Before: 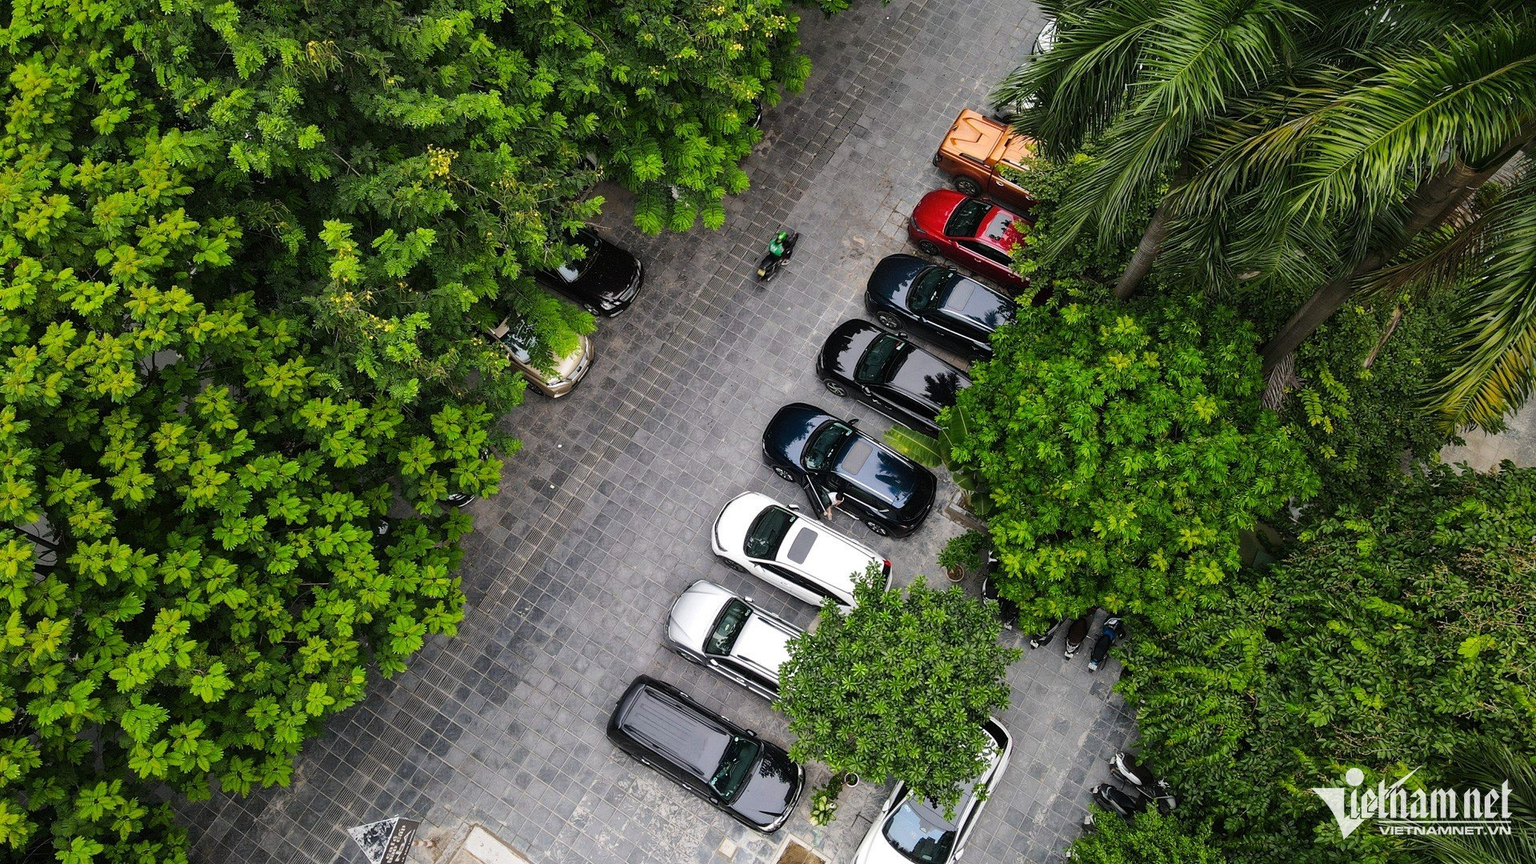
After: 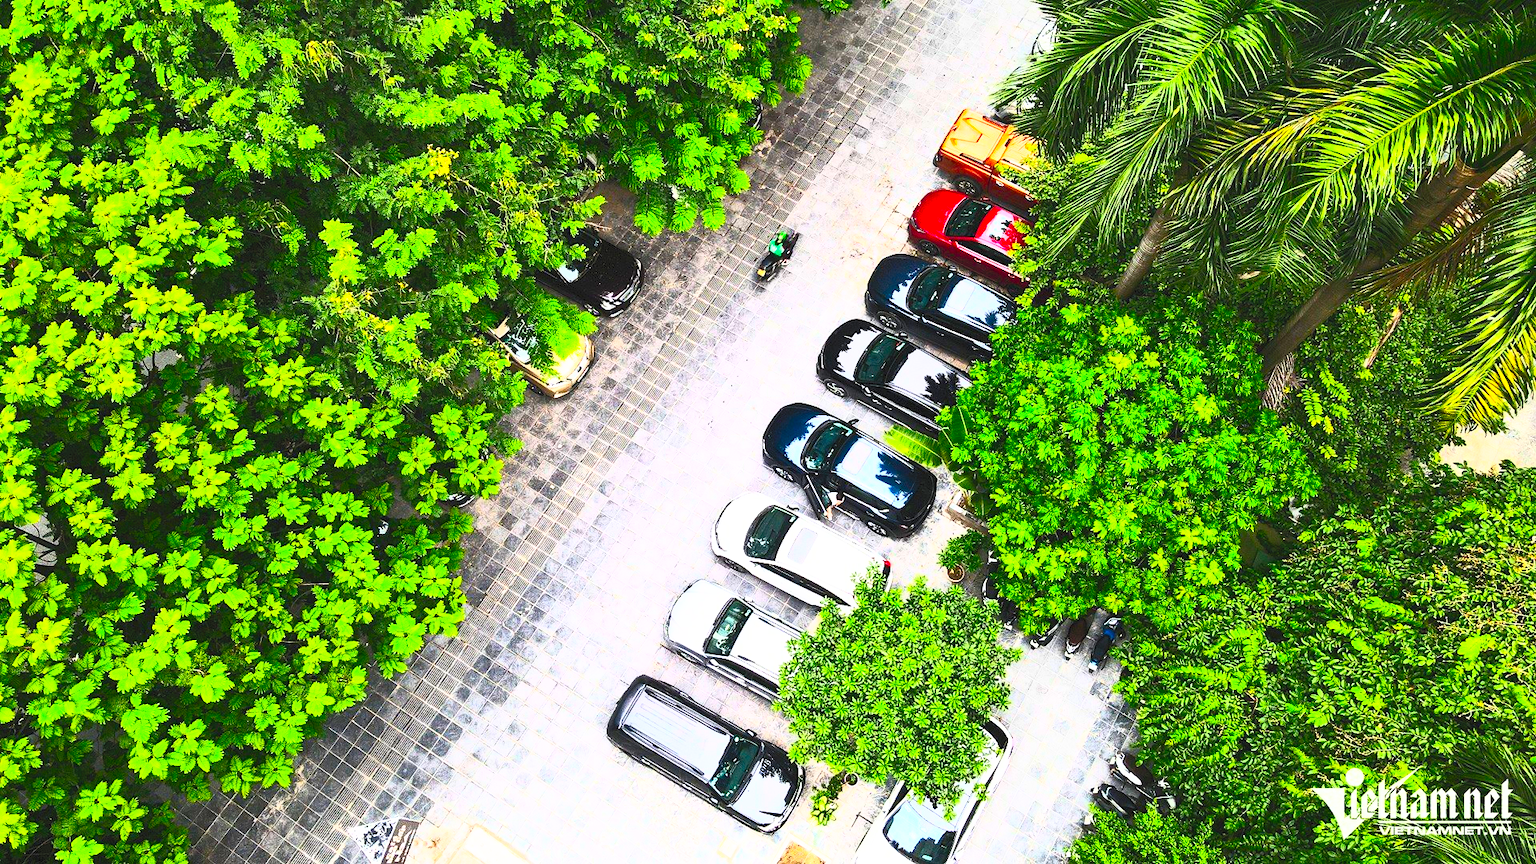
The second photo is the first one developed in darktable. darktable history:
contrast brightness saturation: contrast 0.996, brightness 0.986, saturation 0.992
base curve: curves: ch0 [(0, 0) (0.088, 0.125) (0.176, 0.251) (0.354, 0.501) (0.613, 0.749) (1, 0.877)], preserve colors none
